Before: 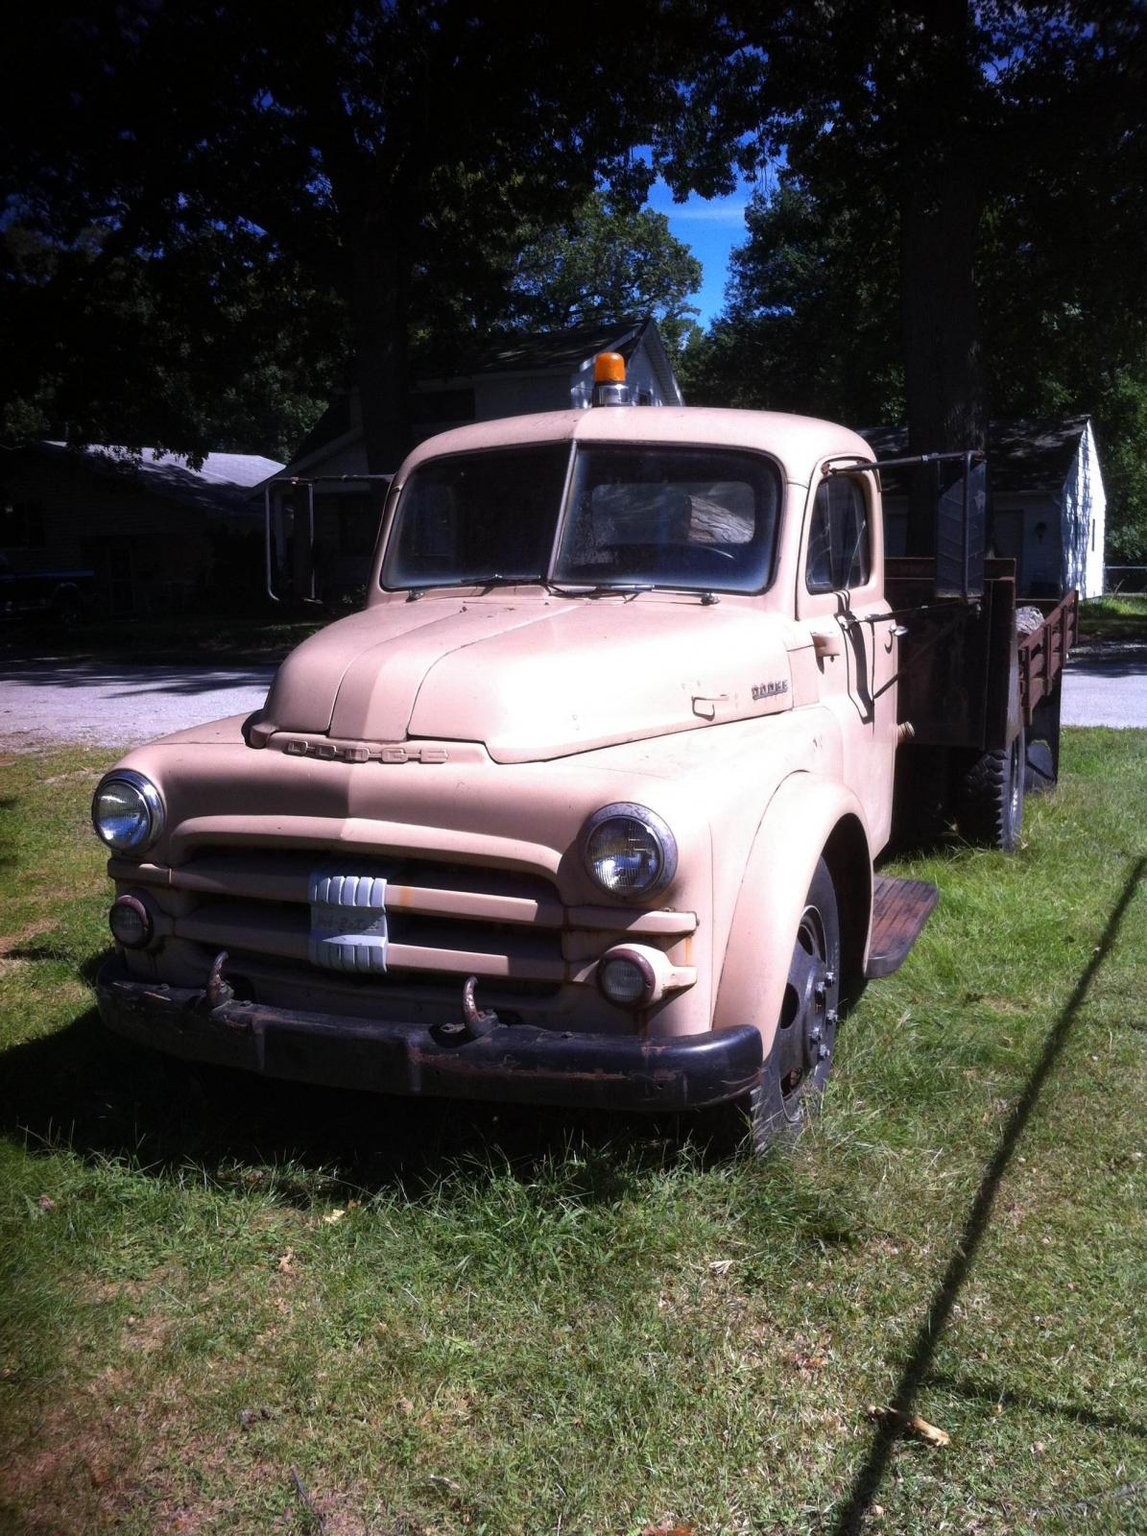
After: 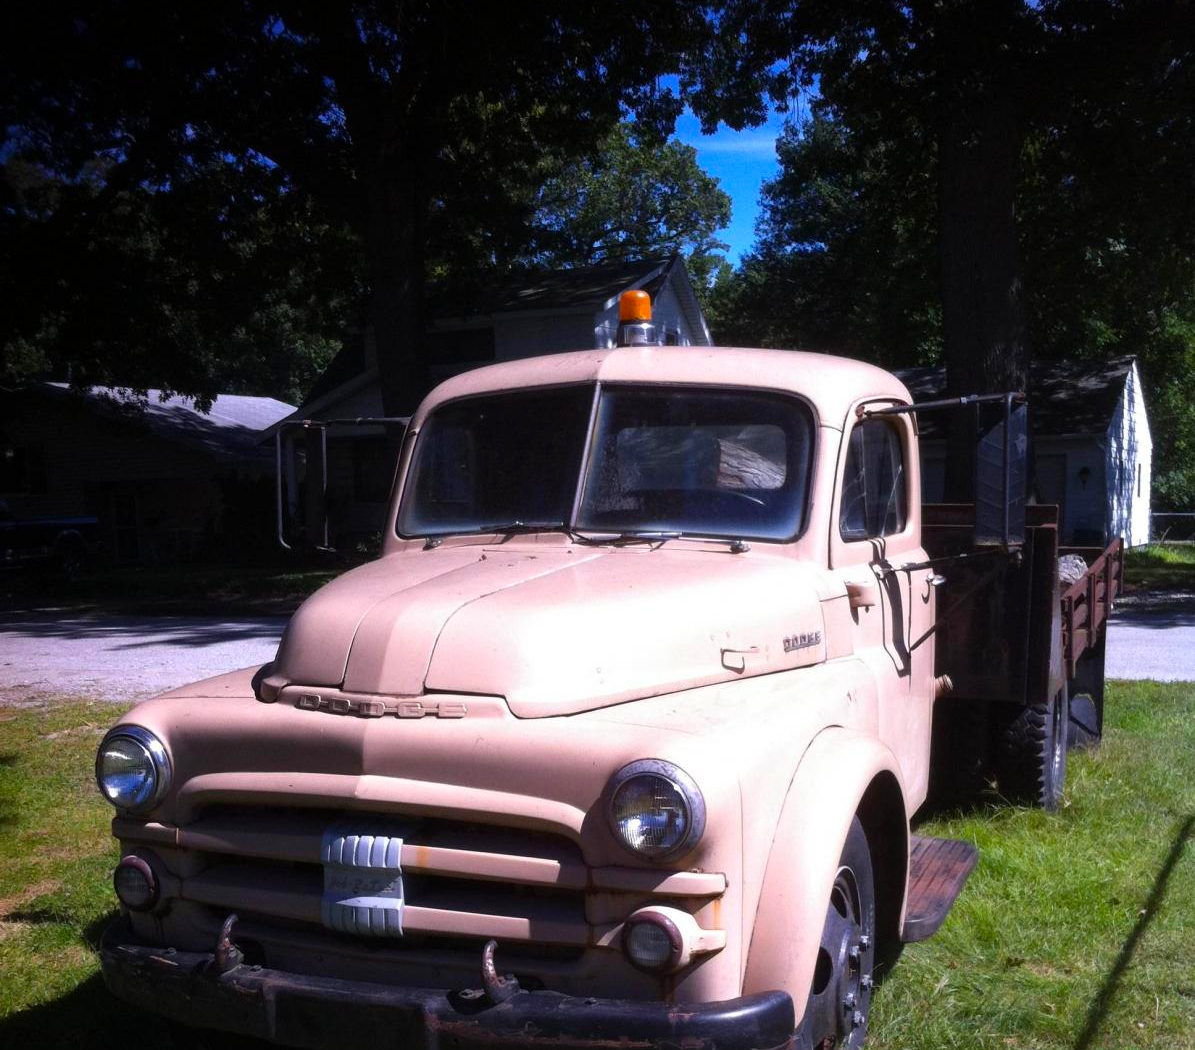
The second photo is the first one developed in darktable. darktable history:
tone equalizer: on, module defaults
color balance: output saturation 120%
crop and rotate: top 4.848%, bottom 29.503%
